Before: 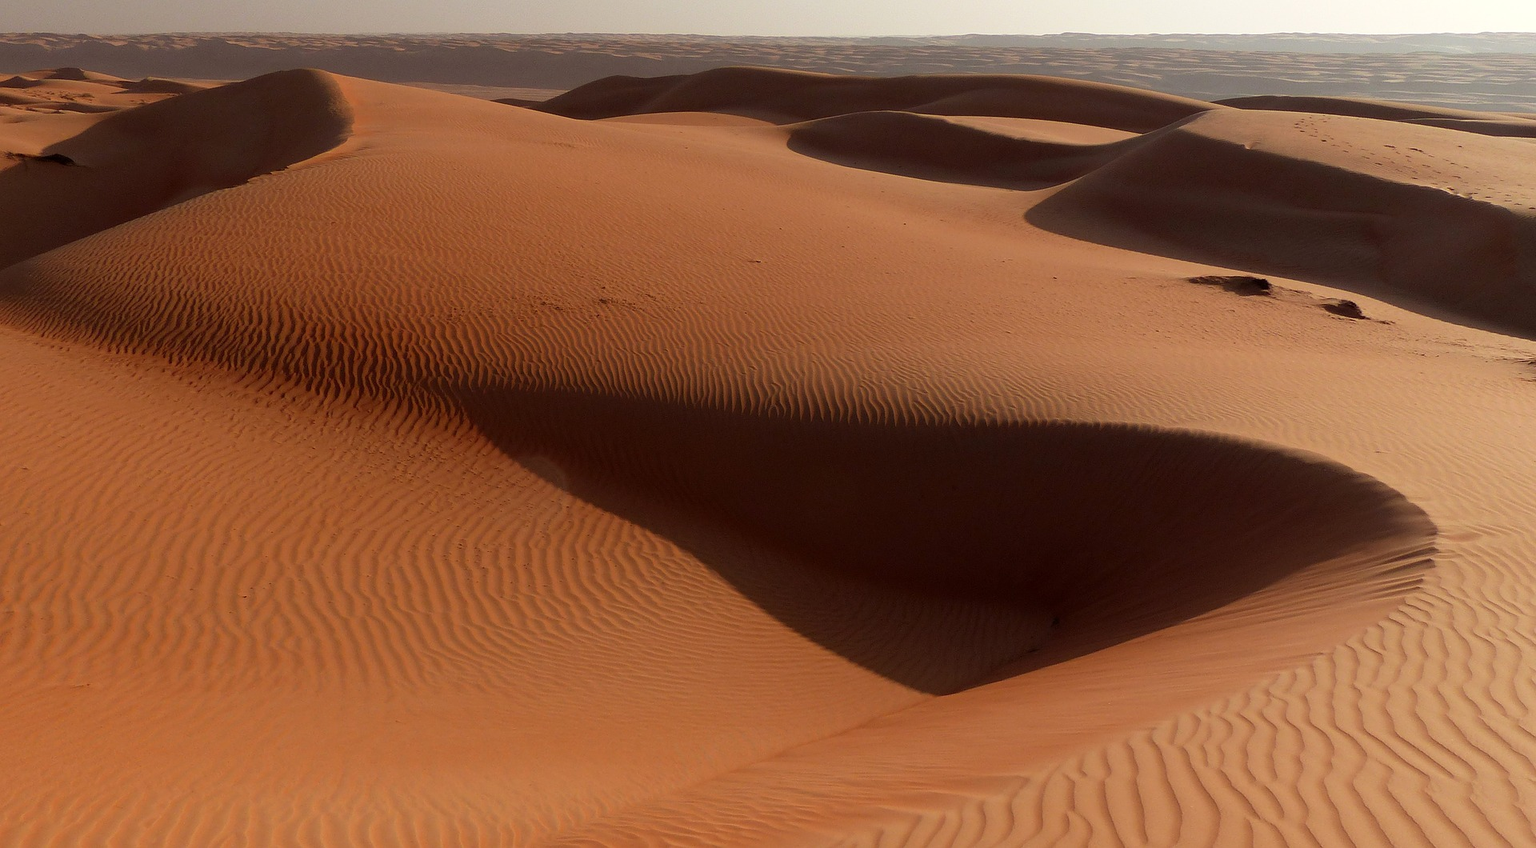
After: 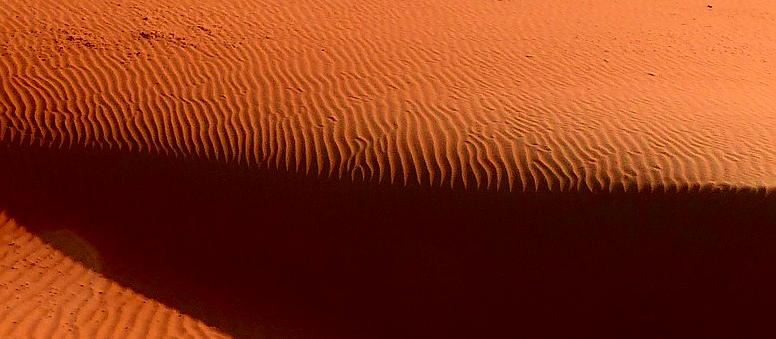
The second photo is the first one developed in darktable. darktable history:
crop: left 31.751%, top 32.172%, right 27.8%, bottom 35.83%
sharpen: on, module defaults
tone curve: curves: ch0 [(0, 0.014) (0.12, 0.096) (0.386, 0.49) (0.54, 0.684) (0.751, 0.855) (0.89, 0.943) (0.998, 0.989)]; ch1 [(0, 0) (0.133, 0.099) (0.437, 0.41) (0.5, 0.5) (0.517, 0.536) (0.548, 0.575) (0.582, 0.639) (0.627, 0.692) (0.836, 0.868) (1, 1)]; ch2 [(0, 0) (0.374, 0.341) (0.456, 0.443) (0.478, 0.49) (0.501, 0.5) (0.528, 0.538) (0.55, 0.6) (0.572, 0.633) (0.702, 0.775) (1, 1)], color space Lab, independent channels, preserve colors none
